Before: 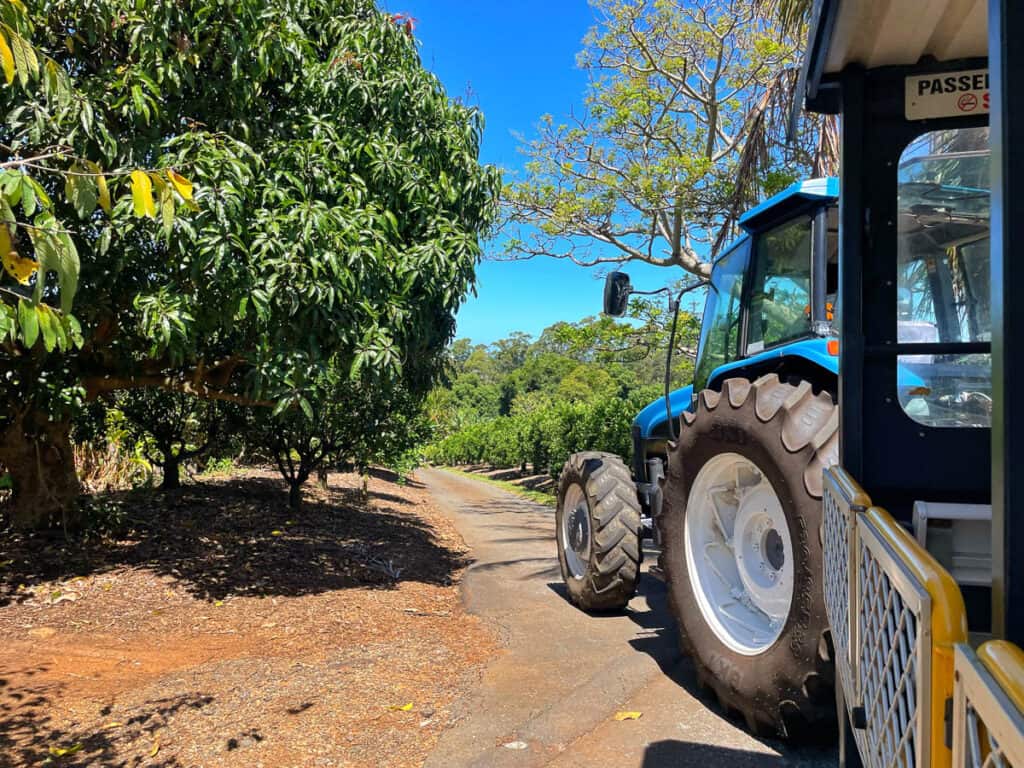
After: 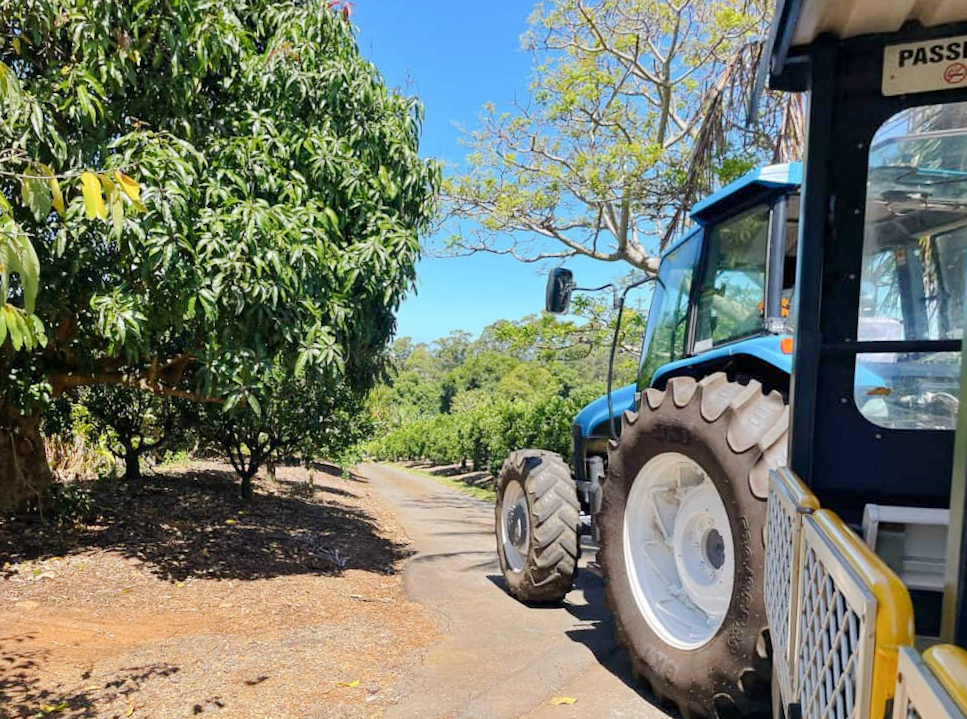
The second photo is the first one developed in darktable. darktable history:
rotate and perspective: rotation 0.062°, lens shift (vertical) 0.115, lens shift (horizontal) -0.133, crop left 0.047, crop right 0.94, crop top 0.061, crop bottom 0.94
base curve: curves: ch0 [(0, 0) (0.158, 0.273) (0.879, 0.895) (1, 1)], preserve colors none
